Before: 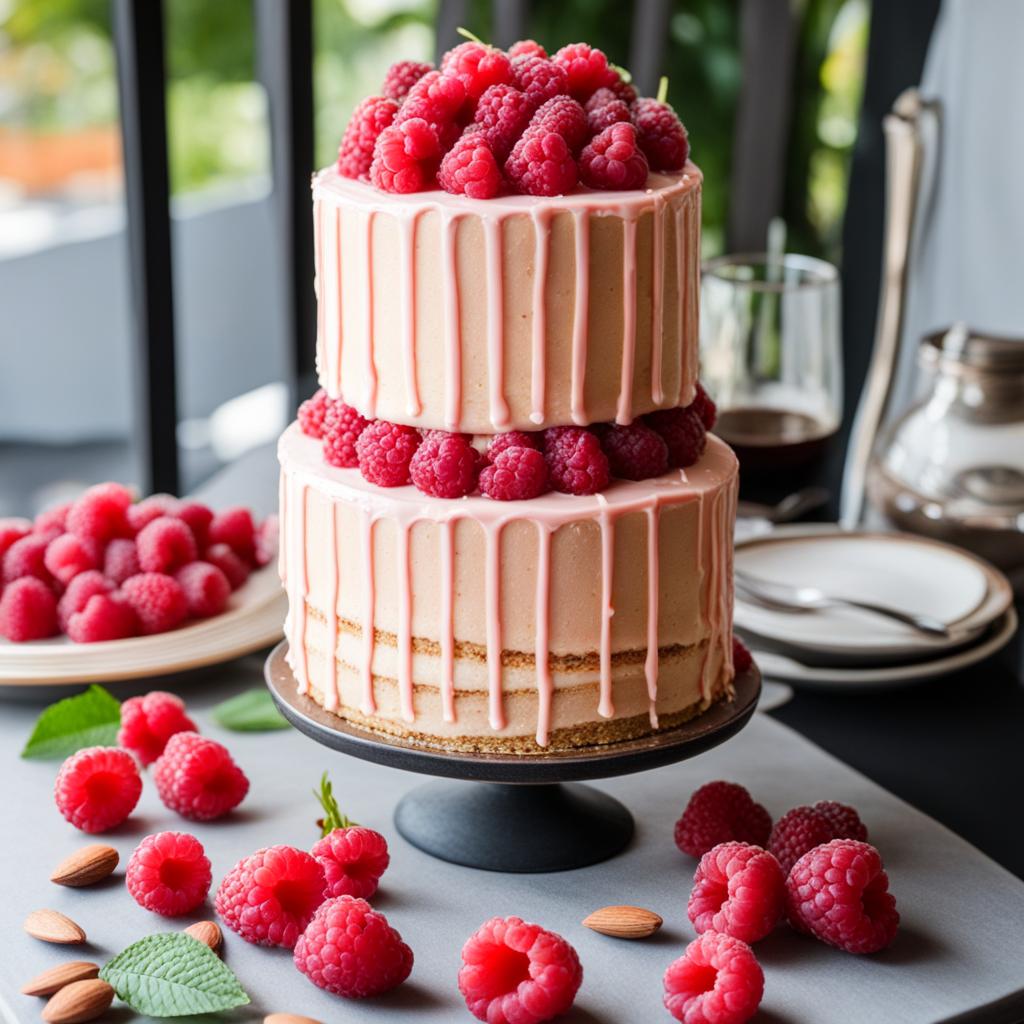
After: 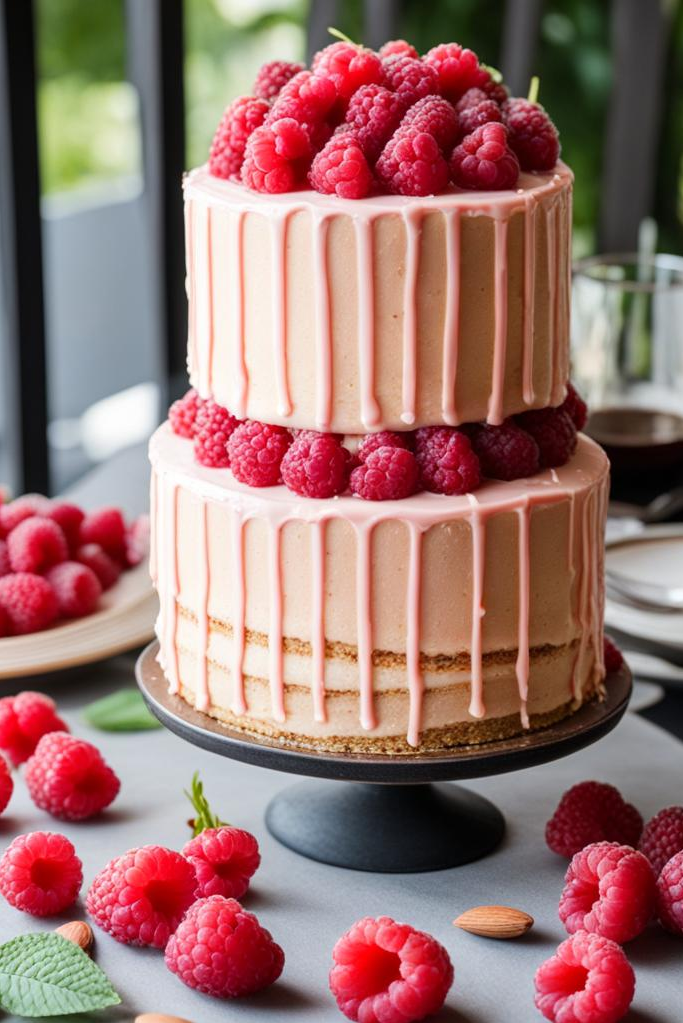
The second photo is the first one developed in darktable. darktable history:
crop and rotate: left 12.694%, right 20.593%
